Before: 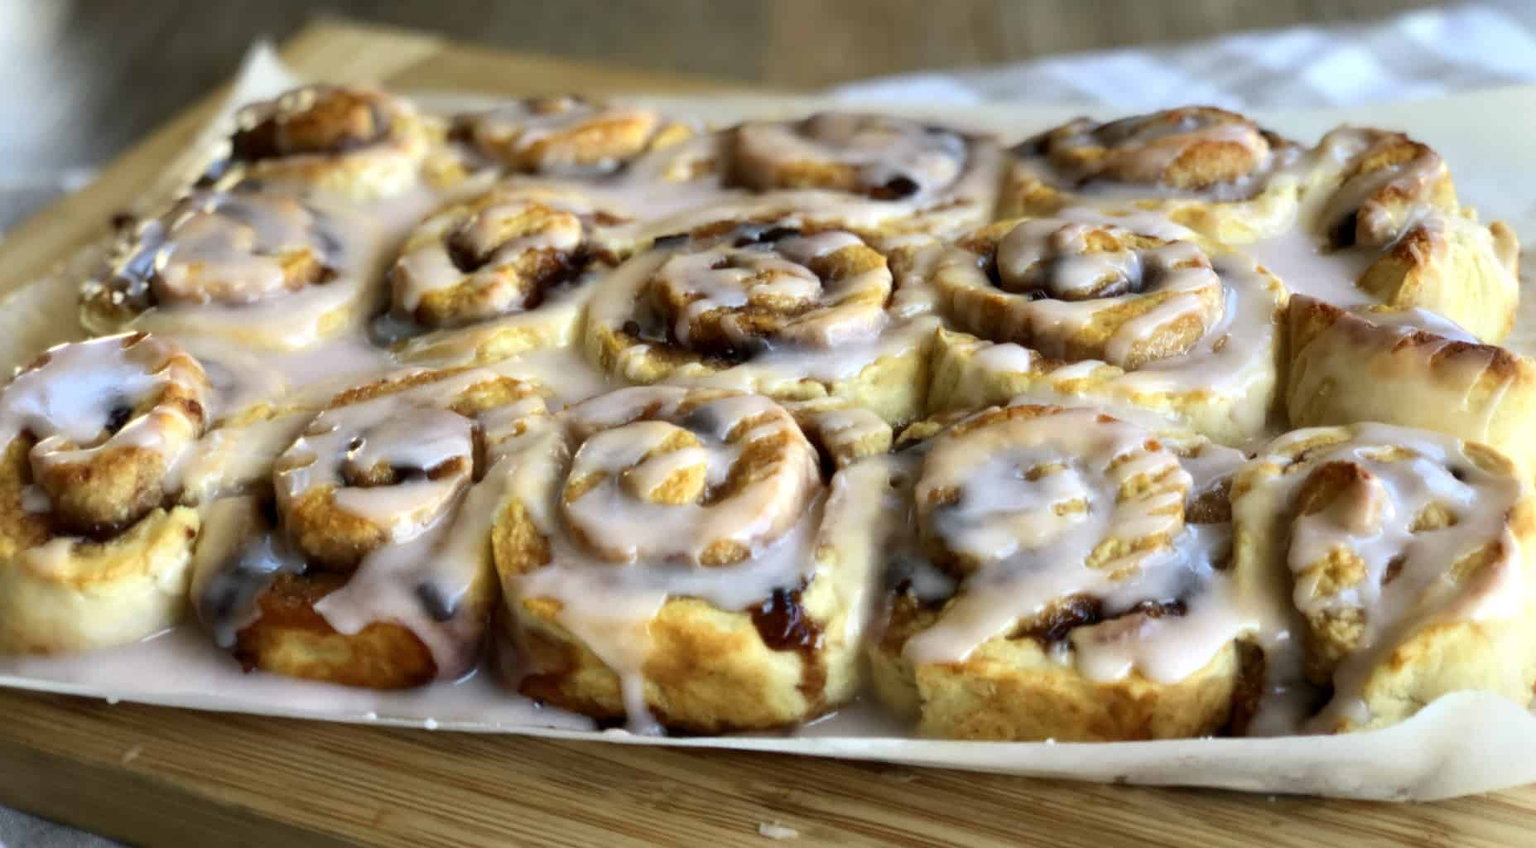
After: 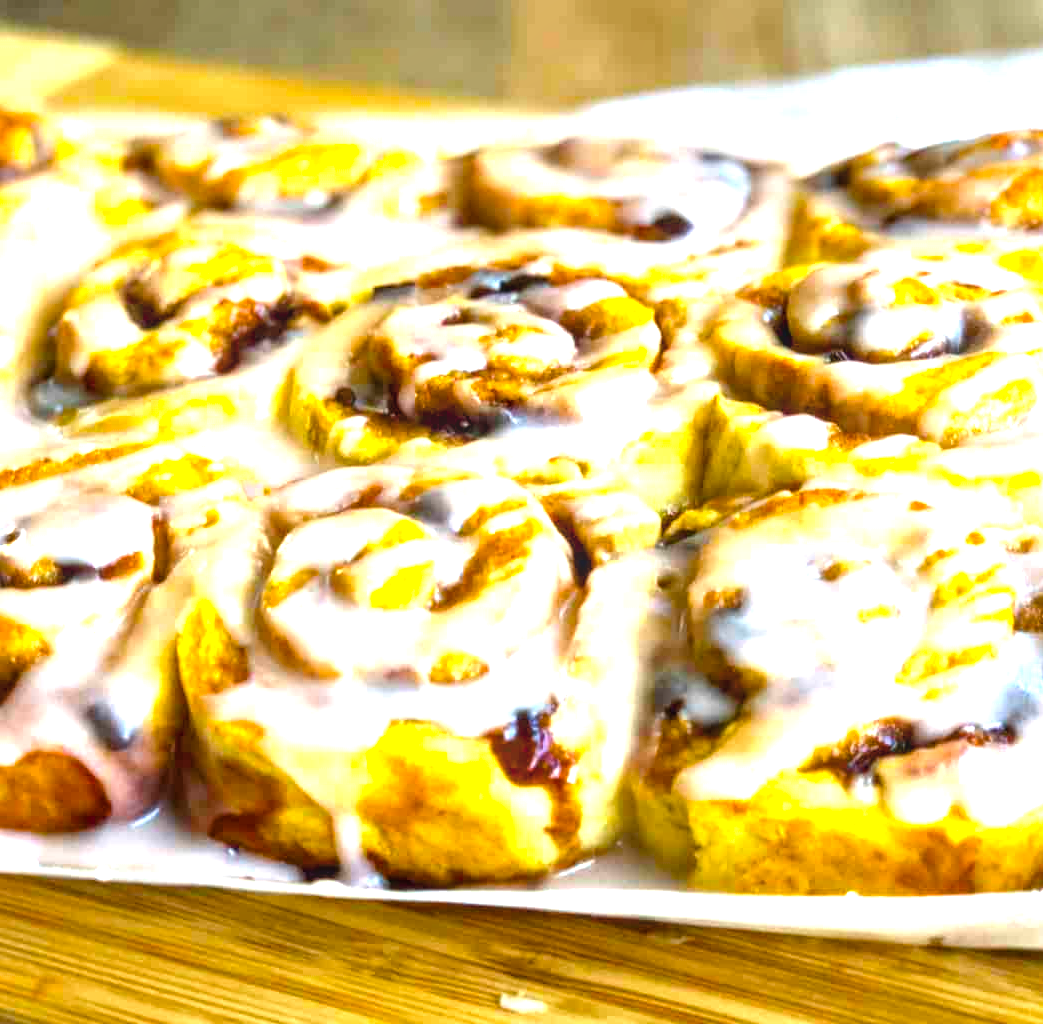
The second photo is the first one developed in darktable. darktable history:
crop and rotate: left 22.516%, right 21.234%
exposure: black level correction 0, exposure 1.55 EV, compensate exposure bias true, compensate highlight preservation false
color balance rgb: linear chroma grading › global chroma 15%, perceptual saturation grading › global saturation 30%
local contrast: on, module defaults
